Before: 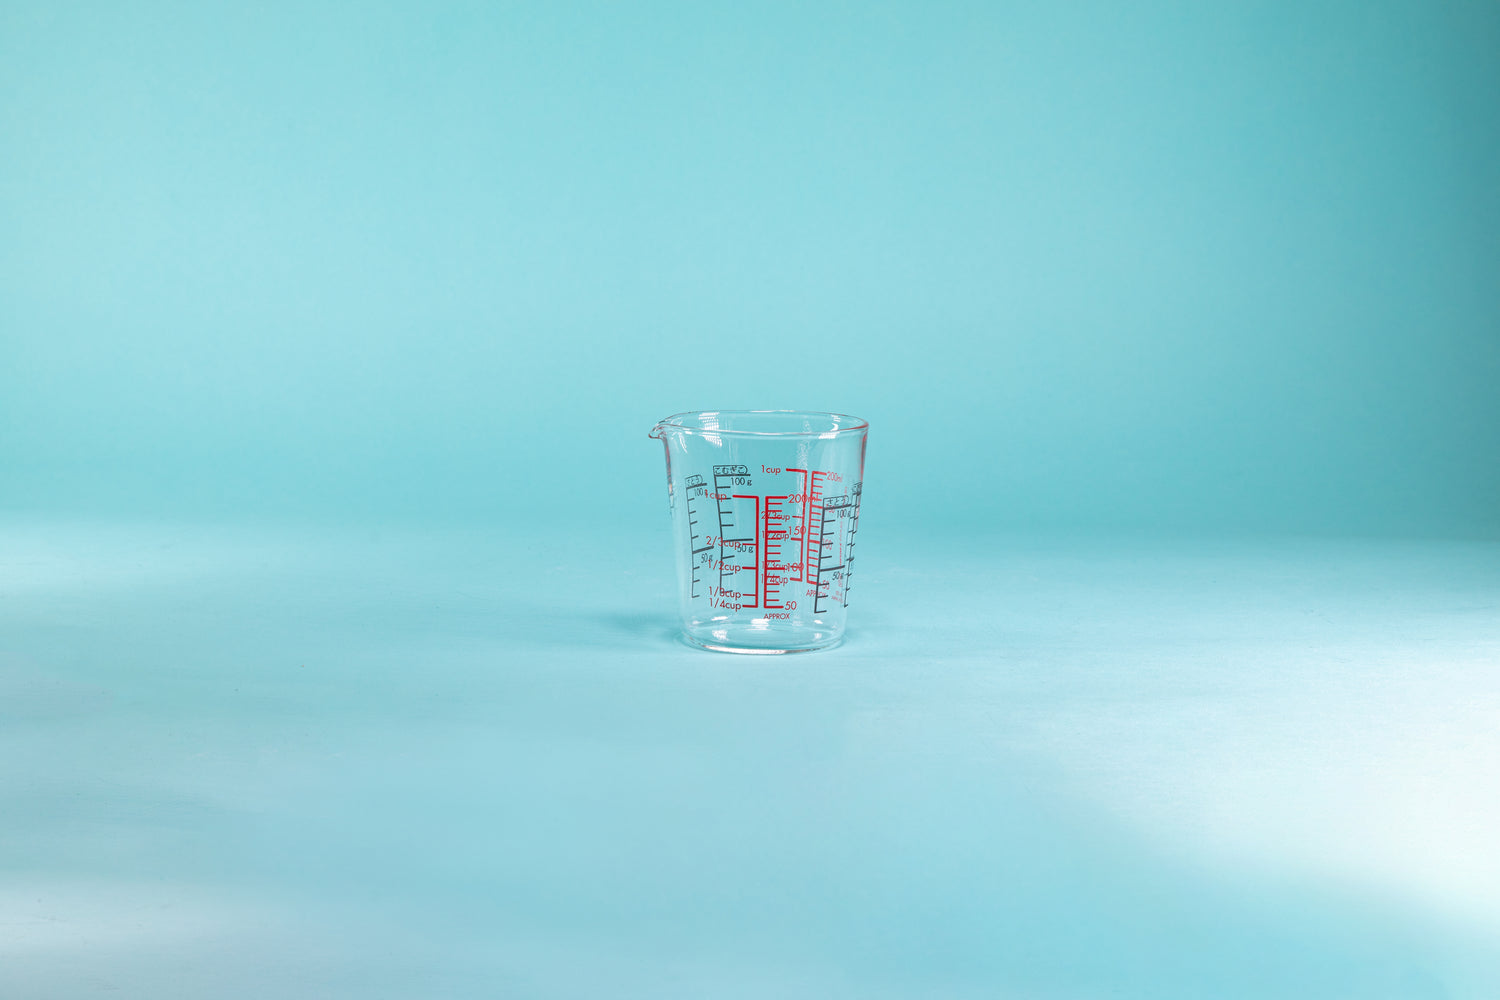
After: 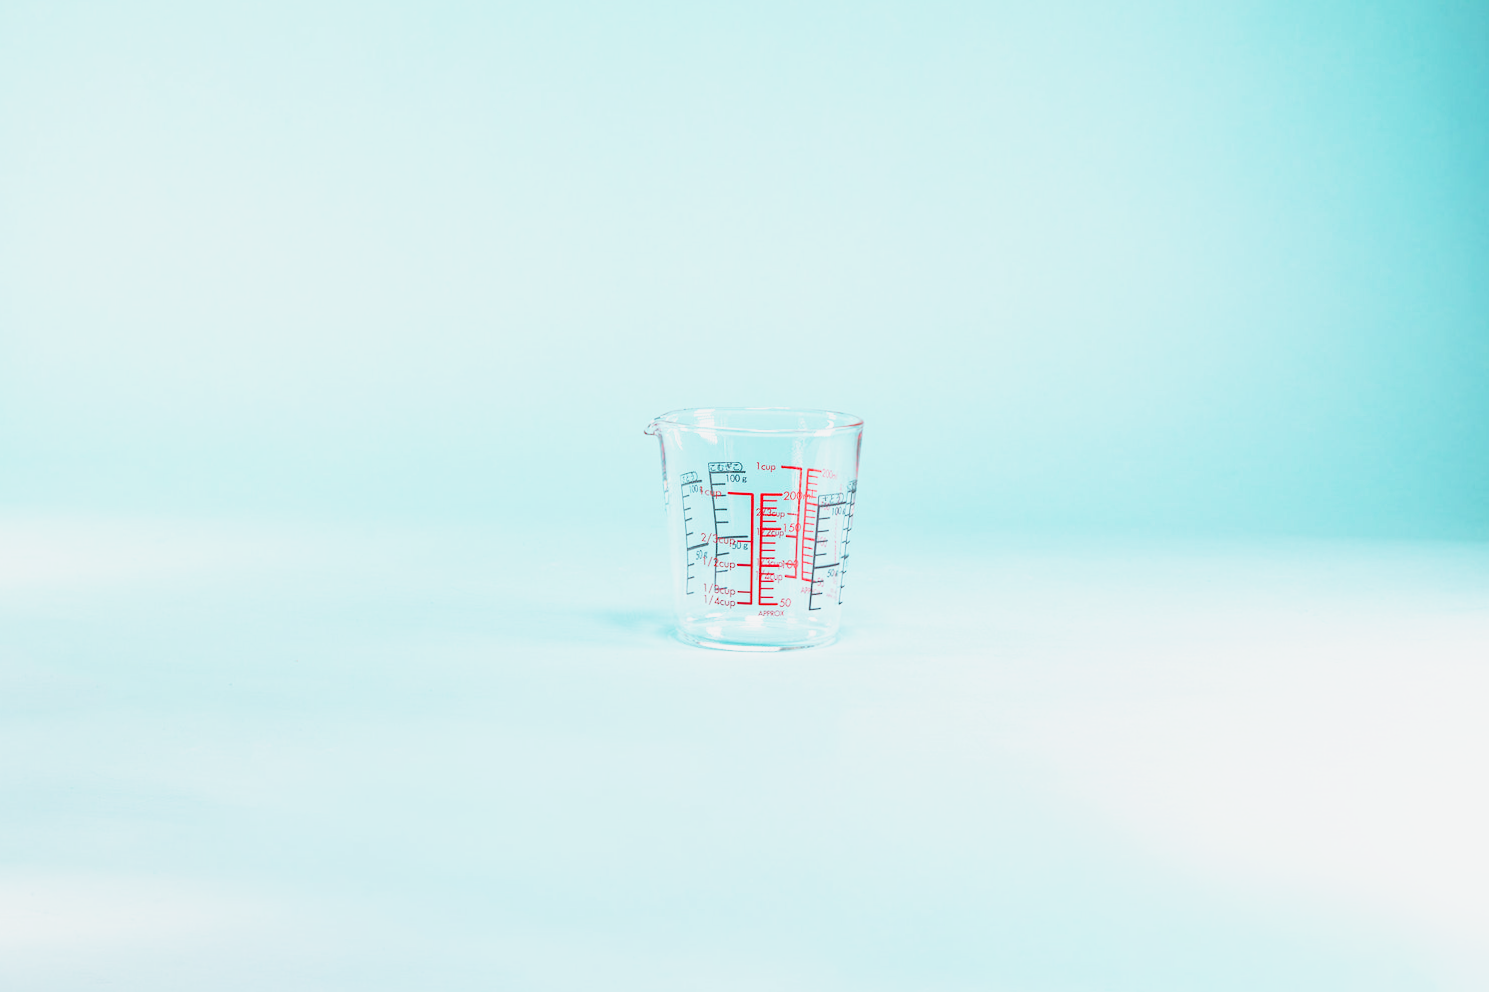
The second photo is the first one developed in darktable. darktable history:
exposure: compensate exposure bias true, compensate highlight preservation false
crop and rotate: angle -0.282°
base curve: curves: ch0 [(0, 0) (0.088, 0.125) (0.176, 0.251) (0.354, 0.501) (0.613, 0.749) (1, 0.877)], preserve colors none
tone curve: curves: ch0 [(0, 0) (0.051, 0.03) (0.096, 0.071) (0.243, 0.246) (0.461, 0.515) (0.605, 0.692) (0.761, 0.85) (0.881, 0.933) (1, 0.984)]; ch1 [(0, 0) (0.1, 0.038) (0.318, 0.243) (0.431, 0.384) (0.488, 0.475) (0.499, 0.499) (0.534, 0.546) (0.567, 0.592) (0.601, 0.632) (0.734, 0.809) (1, 1)]; ch2 [(0, 0) (0.297, 0.257) (0.414, 0.379) (0.453, 0.45) (0.479, 0.483) (0.504, 0.499) (0.52, 0.519) (0.541, 0.554) (0.614, 0.652) (0.817, 0.874) (1, 1)], preserve colors none
